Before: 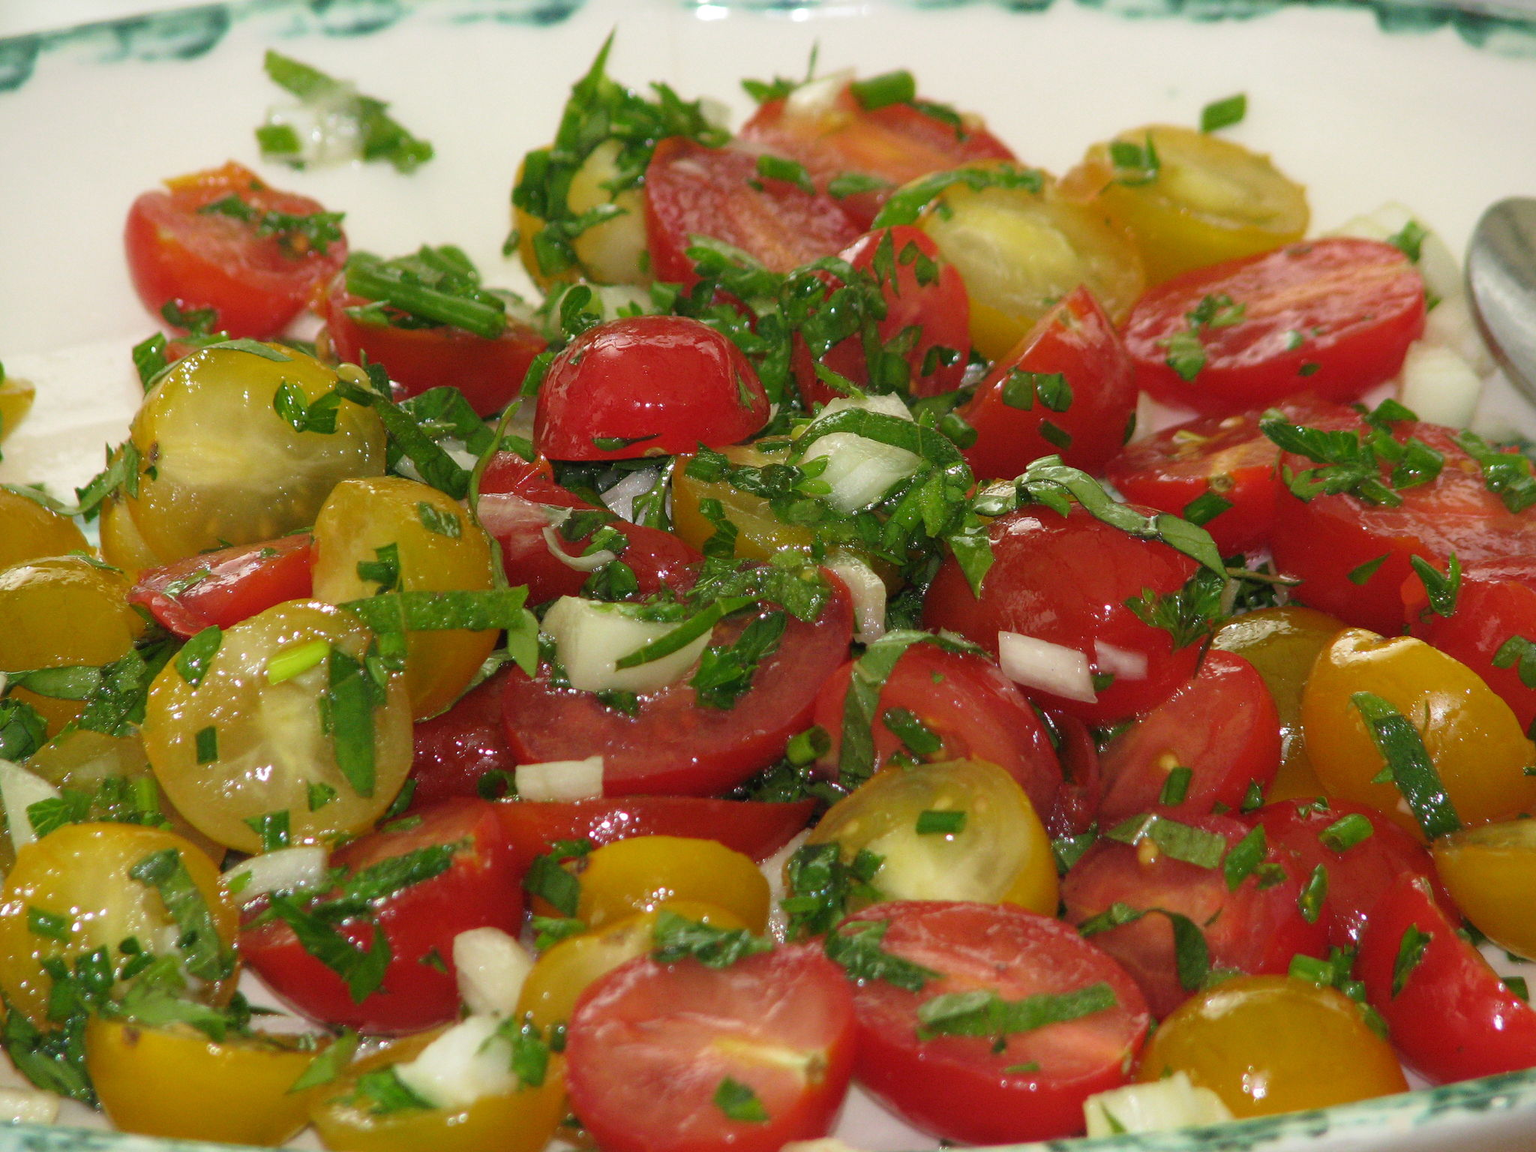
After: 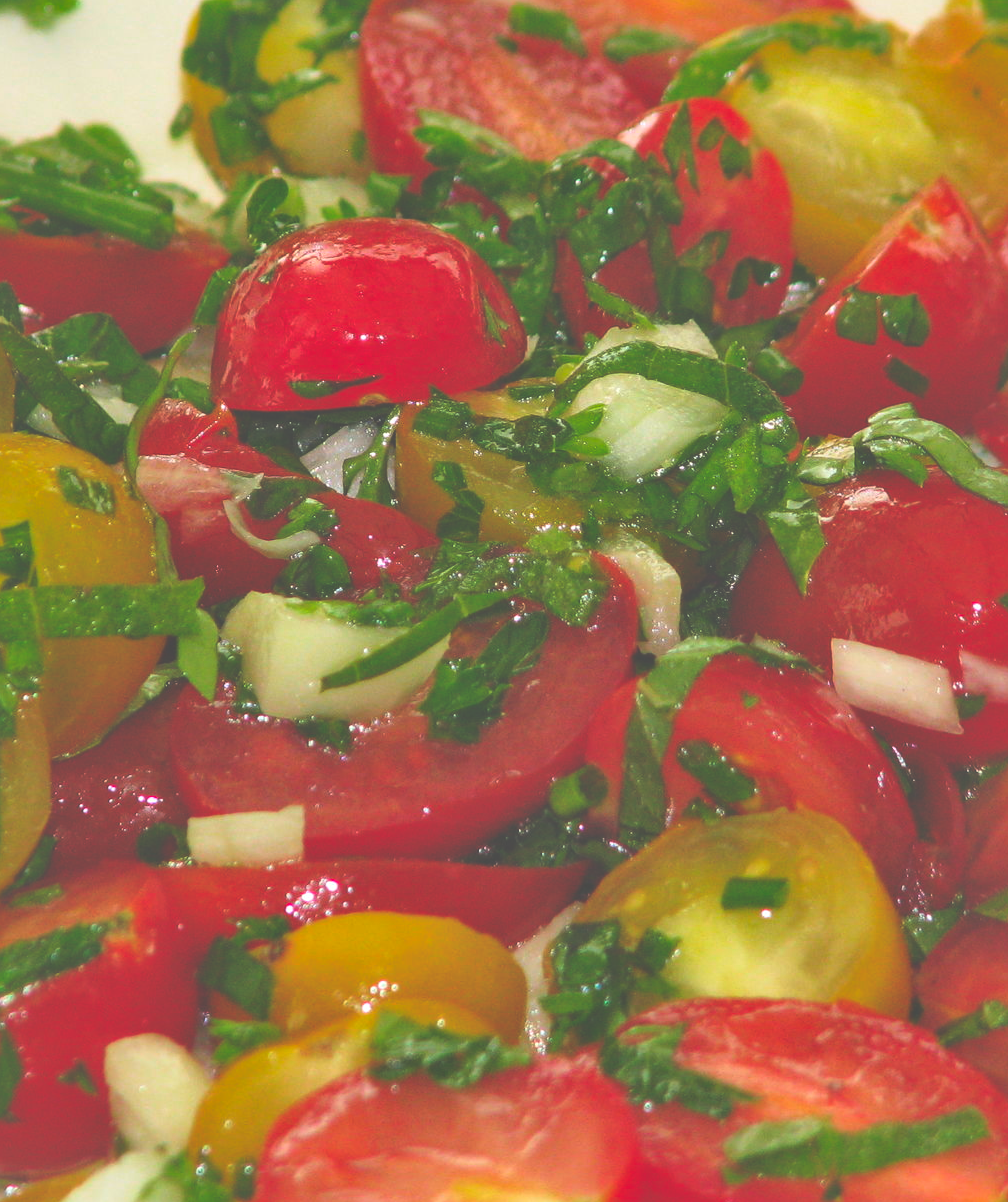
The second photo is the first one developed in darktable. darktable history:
exposure: black level correction -0.086, compensate highlight preservation false
crop and rotate: angle 0.025°, left 24.425%, top 13.223%, right 26.284%, bottom 8.432%
color zones: curves: ch0 [(0.25, 0.5) (0.428, 0.473) (0.75, 0.5)]; ch1 [(0.243, 0.479) (0.398, 0.452) (0.75, 0.5)]
color correction: highlights b* 0.068, saturation 1.78
local contrast: mode bilateral grid, contrast 19, coarseness 50, detail 140%, midtone range 0.2
